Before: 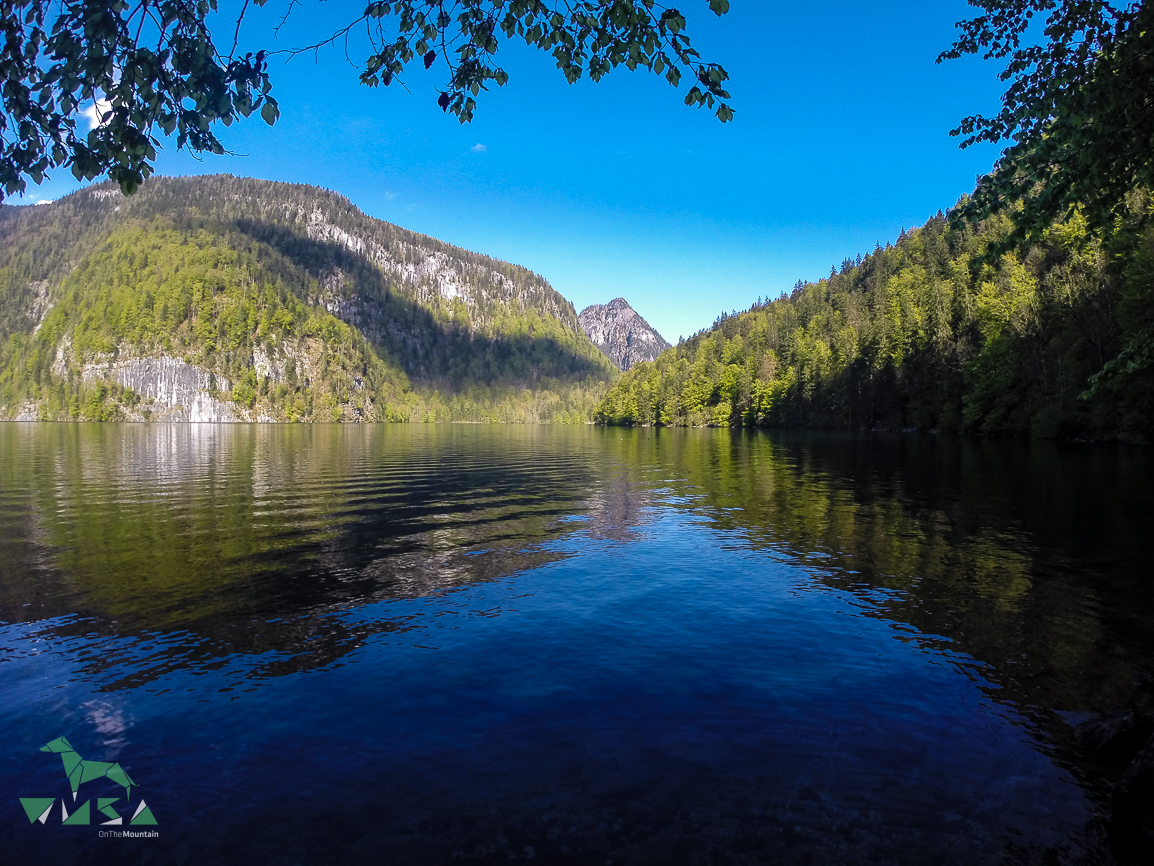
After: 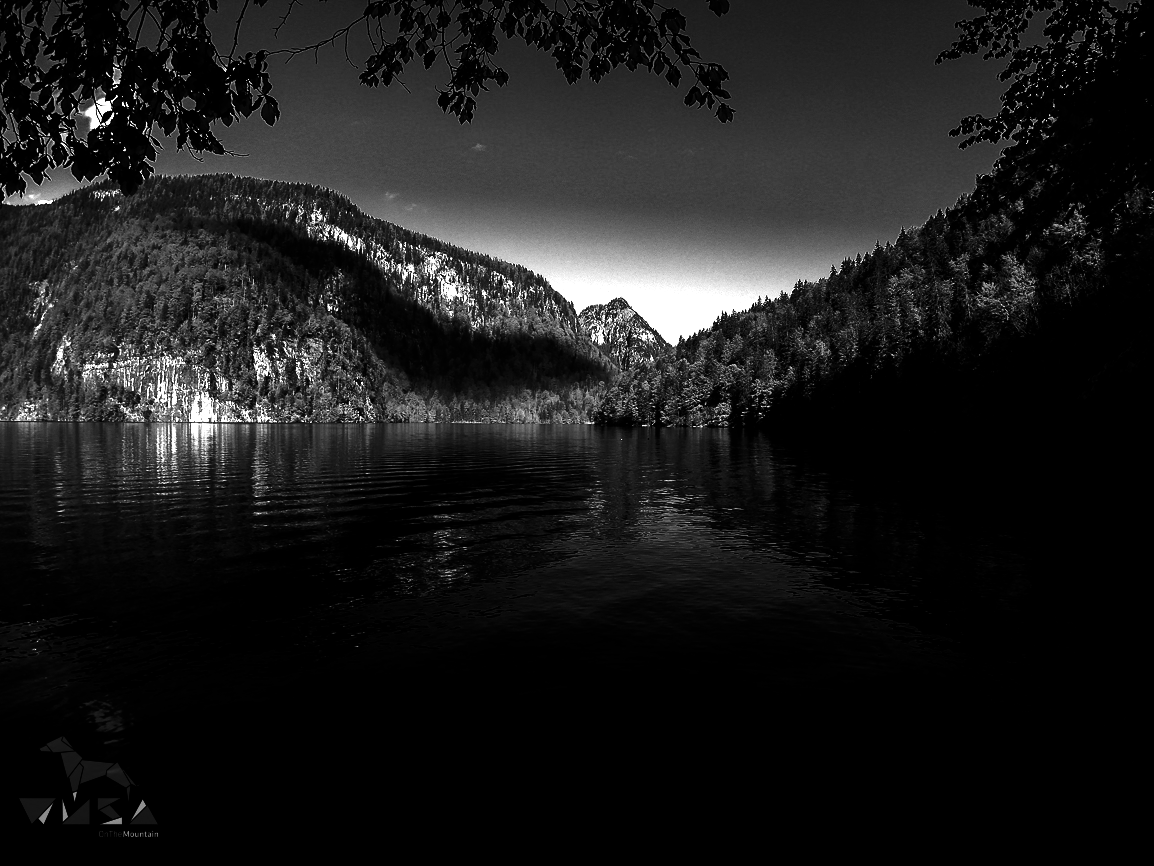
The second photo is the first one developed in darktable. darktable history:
color balance rgb: linear chroma grading › global chroma 9%, perceptual saturation grading › global saturation 36%, perceptual saturation grading › shadows 35%, perceptual brilliance grading › global brilliance 15%, perceptual brilliance grading › shadows -35%, global vibrance 15%
contrast brightness saturation: contrast 0.02, brightness -1, saturation -1
